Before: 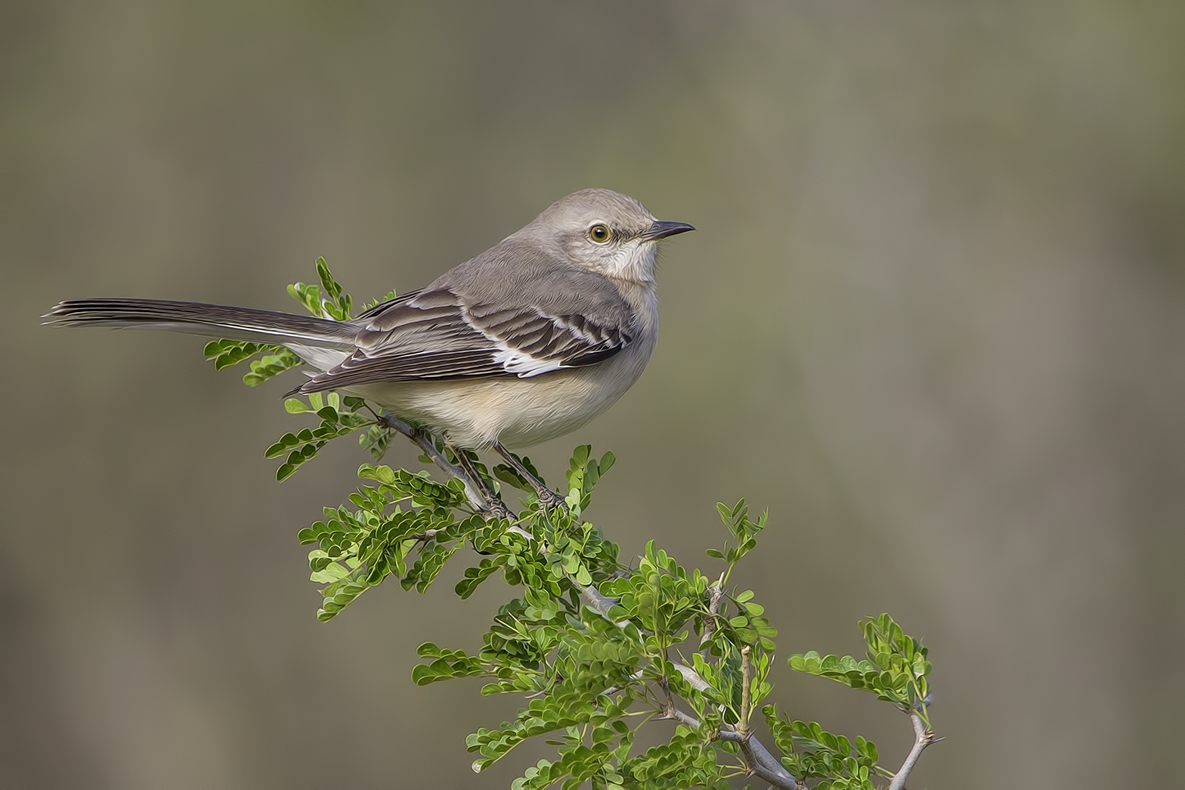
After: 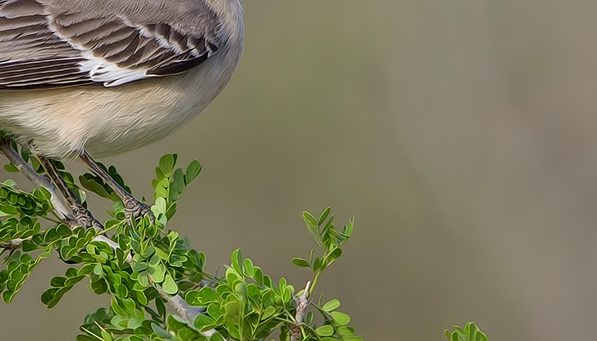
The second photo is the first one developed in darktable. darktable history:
crop: left 34.97%, top 36.87%, right 14.593%, bottom 19.965%
